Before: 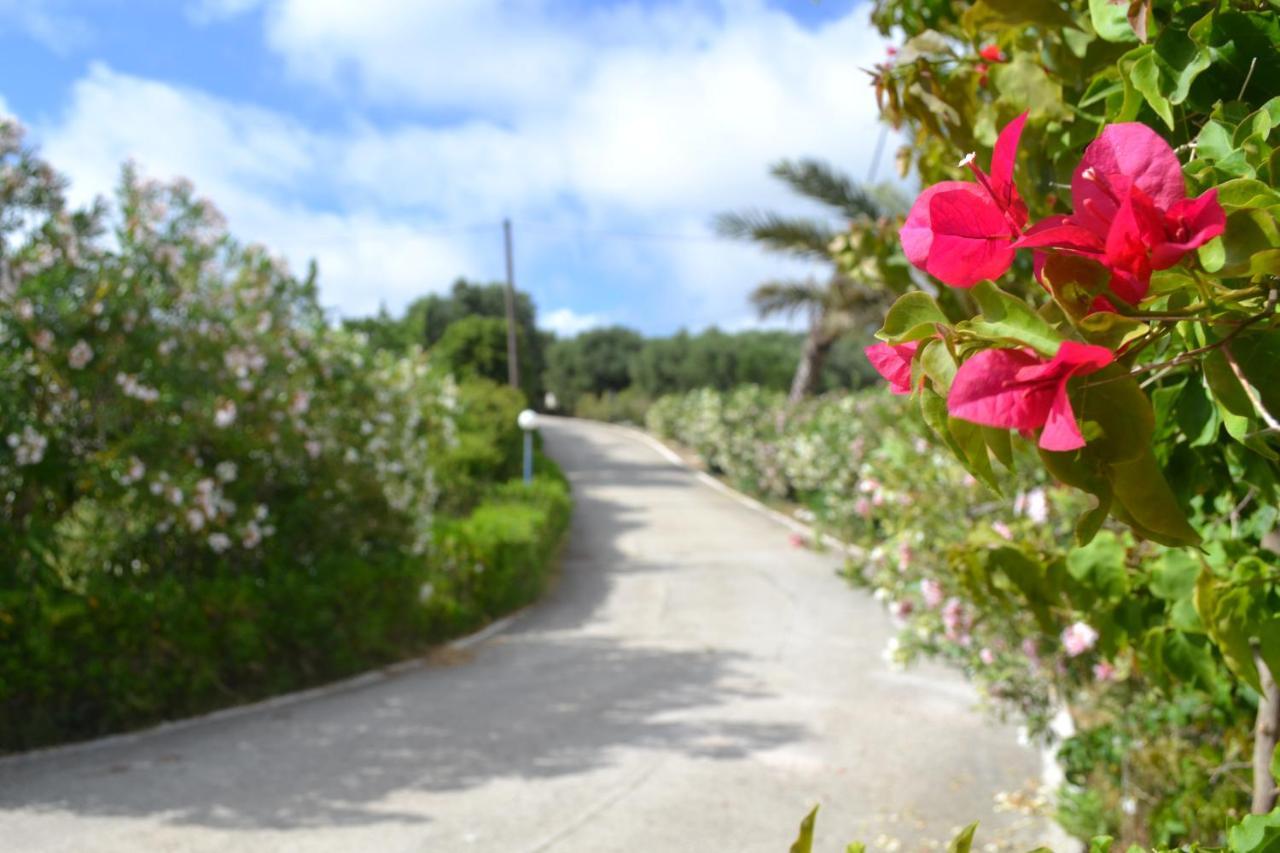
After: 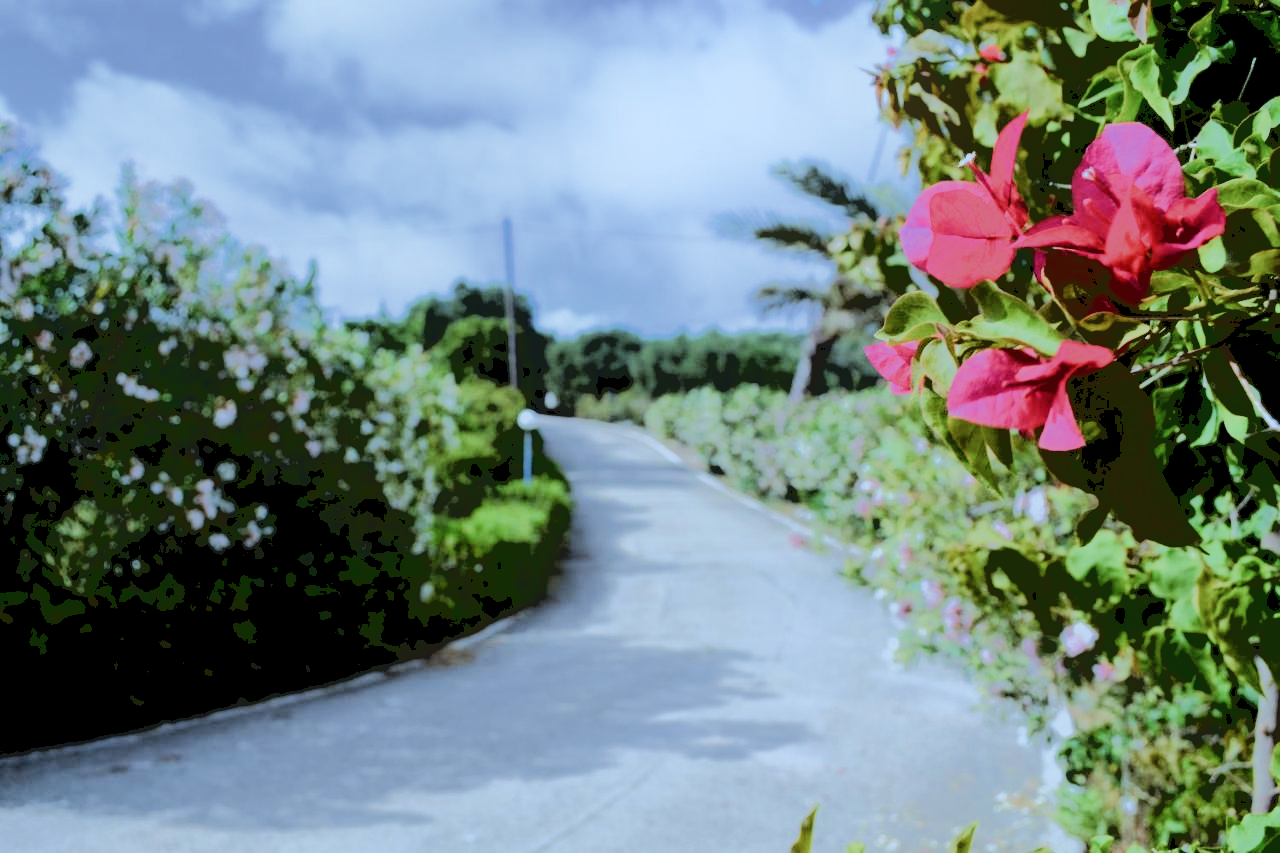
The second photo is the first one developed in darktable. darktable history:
base curve: curves: ch0 [(0.065, 0.026) (0.236, 0.358) (0.53, 0.546) (0.777, 0.841) (0.924, 0.992)], preserve colors average RGB
exposure: black level correction 0.056, exposure -0.039 EV
white balance: red 0.926, green 1.003, blue 1.133
filmic rgb: middle gray luminance 21.73%, black relative exposure -14 EV, white relative exposure 2.96 EV, target black luminance 0%, hardness 8.81, latitude 59.69%, contrast 1.208, highlights saturation mix 5%, shadows ↔ highlights balance 41.6%
rgb levels: preserve colors sum RGB, levels [[0.038, 0.433, 0.934], [0, 0.5, 1], [0, 0.5, 1]]
bloom: size 16%, threshold 98%, strength 20%
color correction: highlights a* -4.18, highlights b* -10.81
